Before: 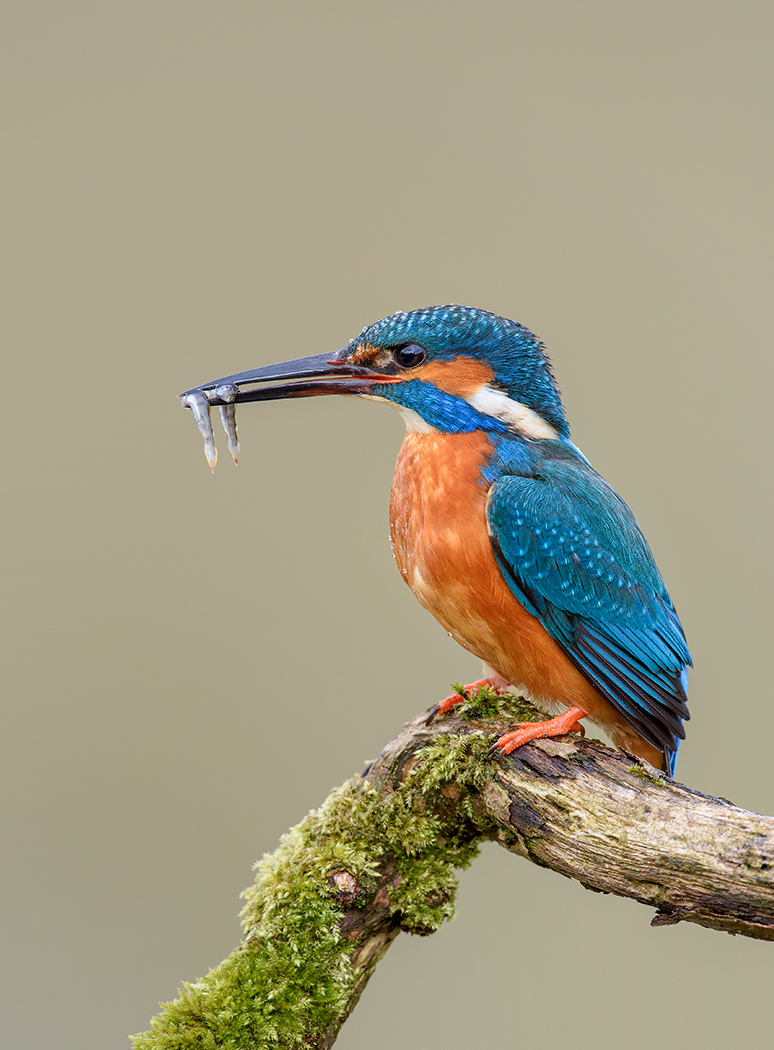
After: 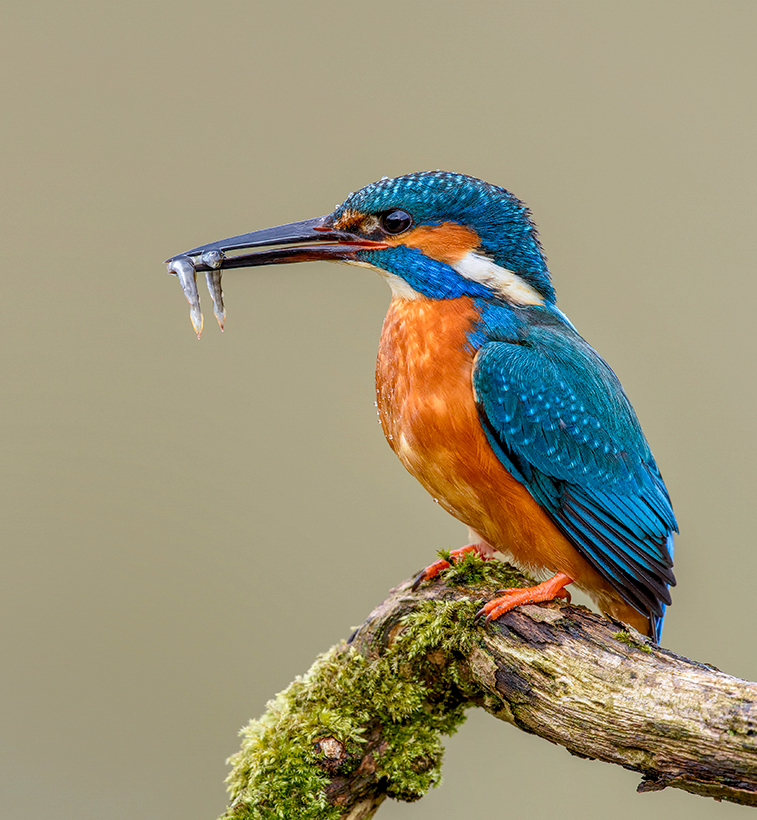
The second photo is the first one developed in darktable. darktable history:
crop and rotate: left 1.817%, top 12.935%, right 0.288%, bottom 8.909%
color balance rgb: perceptual saturation grading › global saturation 19.668%
local contrast: detail 130%
exposure: exposure -0.069 EV, compensate highlight preservation false
